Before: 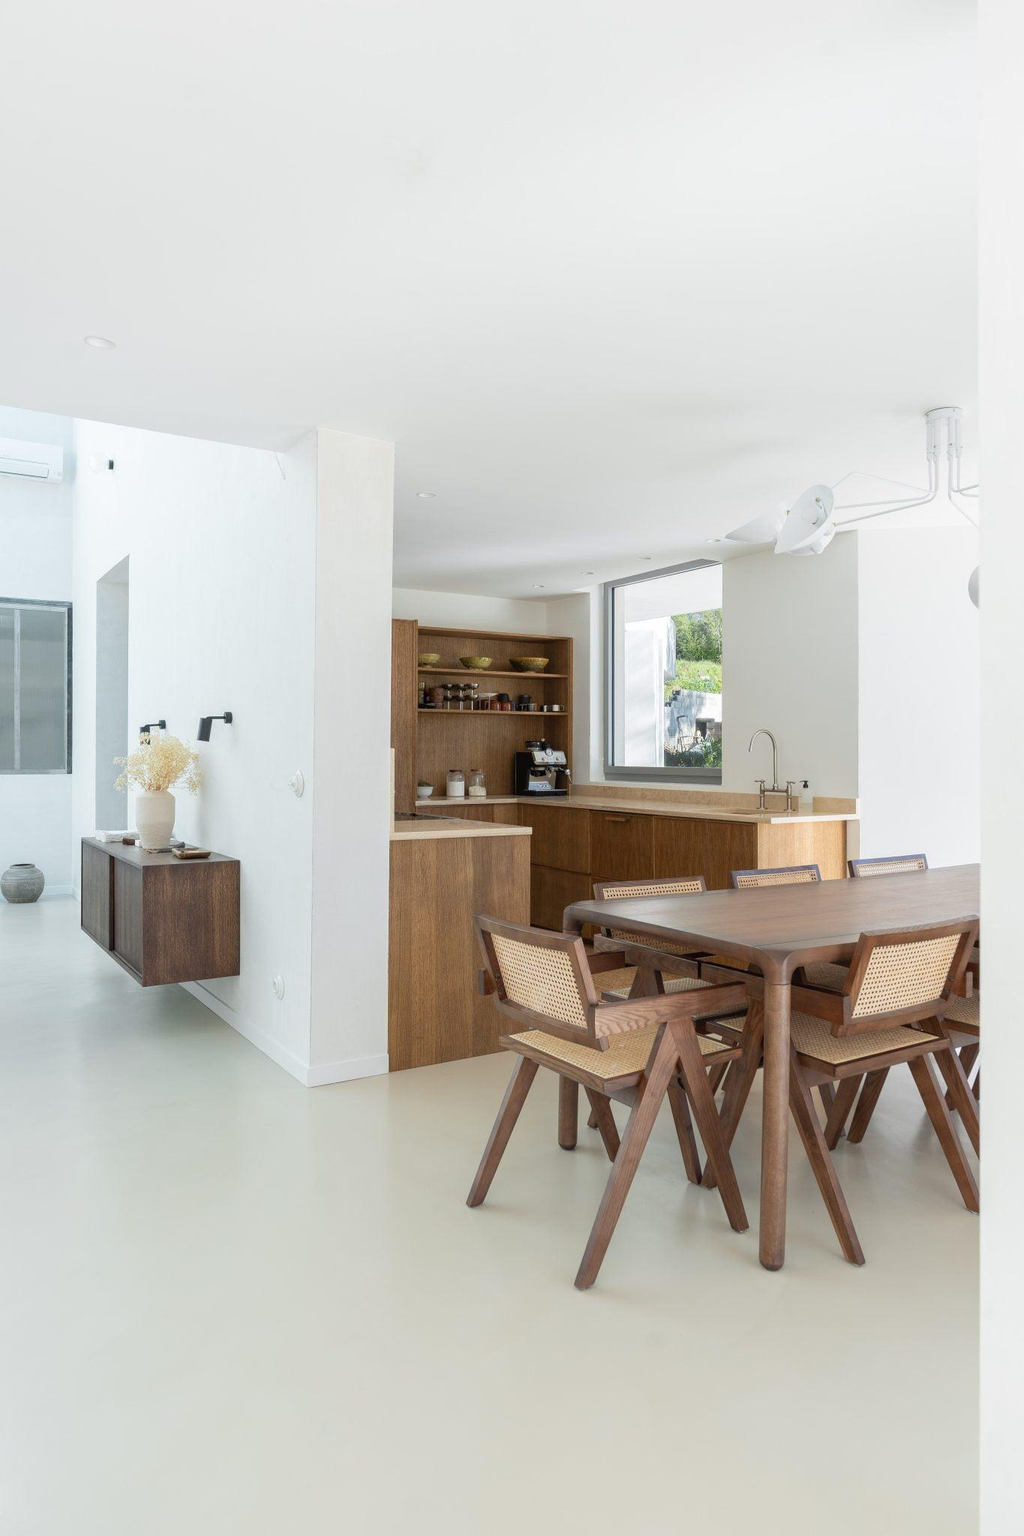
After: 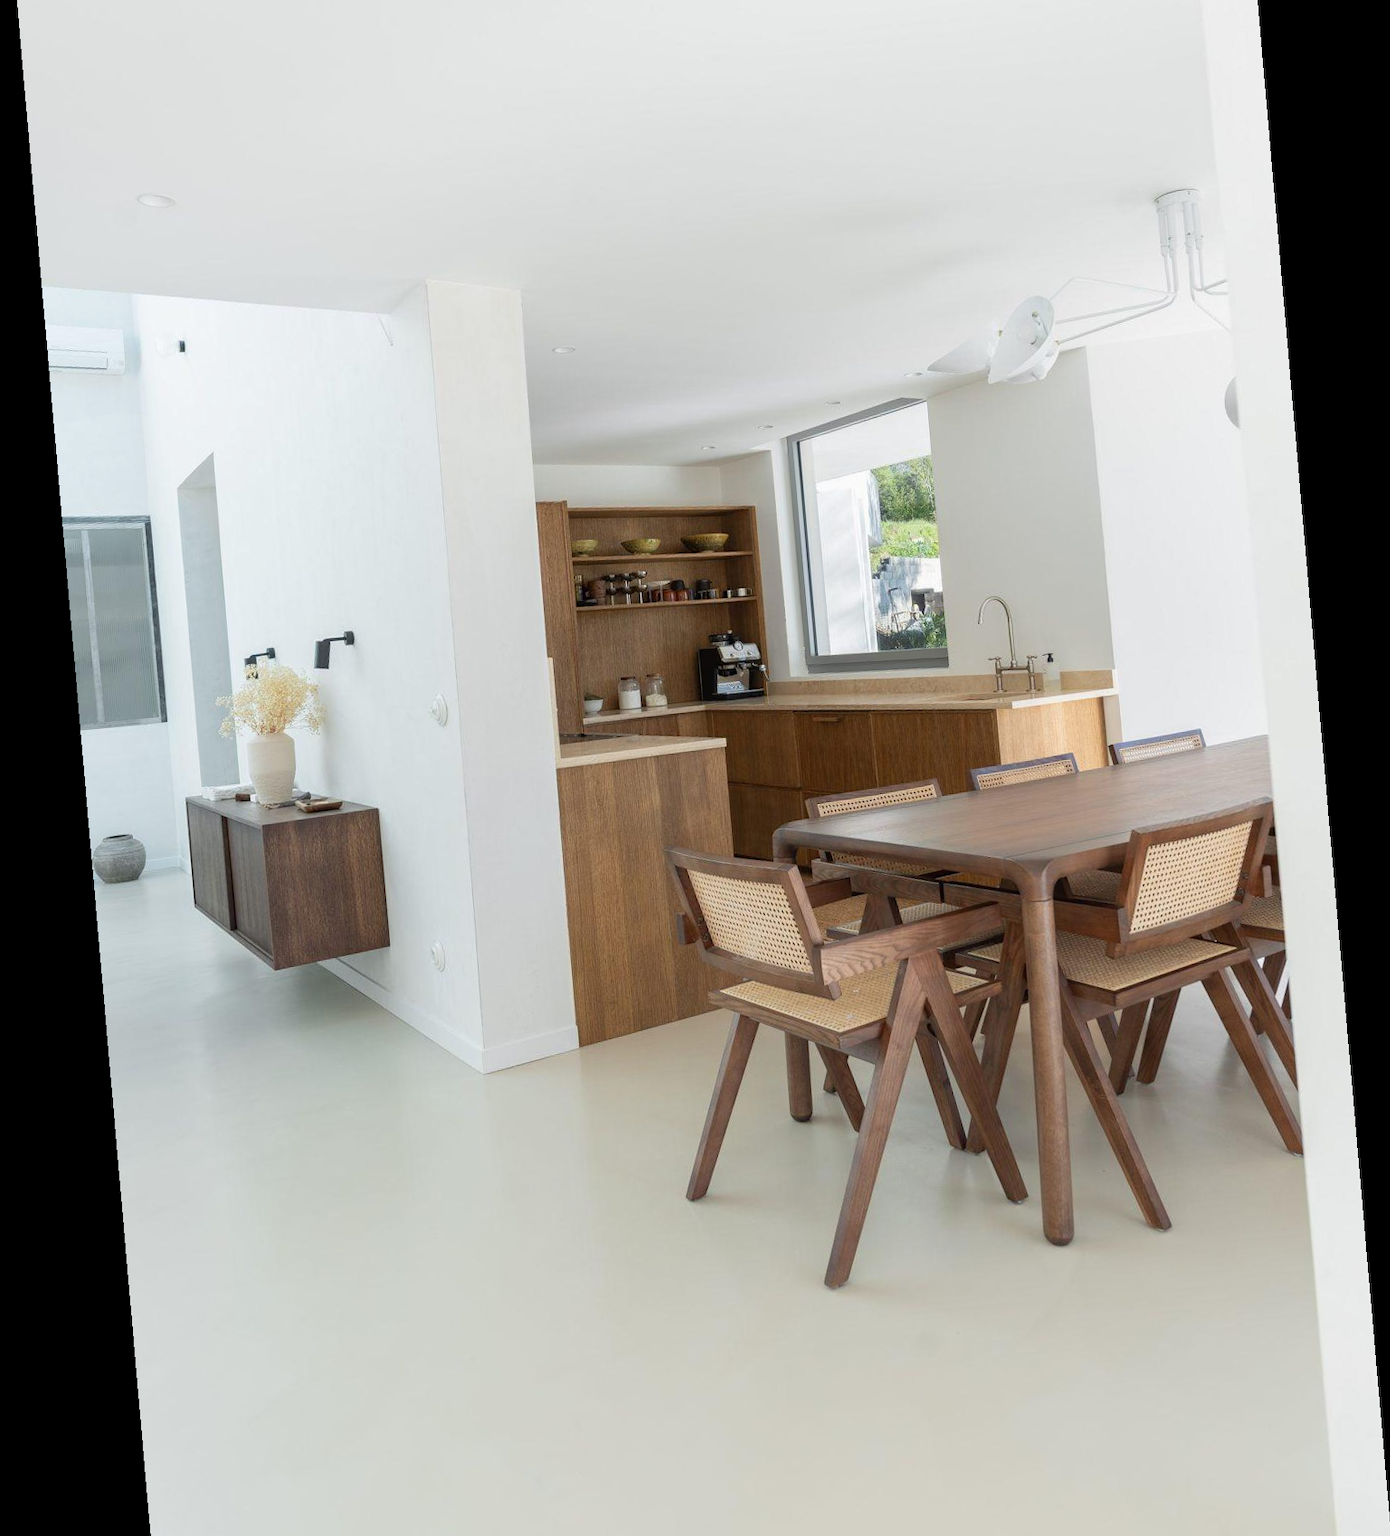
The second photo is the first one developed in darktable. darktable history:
exposure: exposure -0.048 EV, compensate highlight preservation false
rotate and perspective: rotation -4.98°, automatic cropping off
crop and rotate: top 15.774%, bottom 5.506%
